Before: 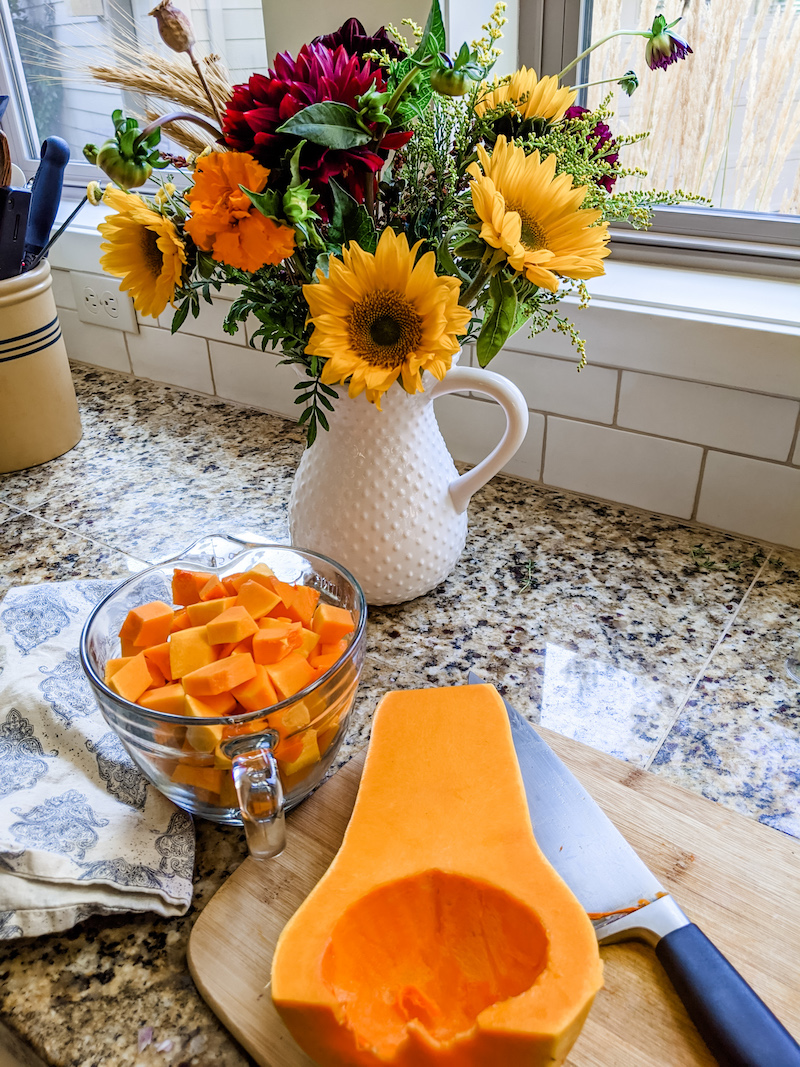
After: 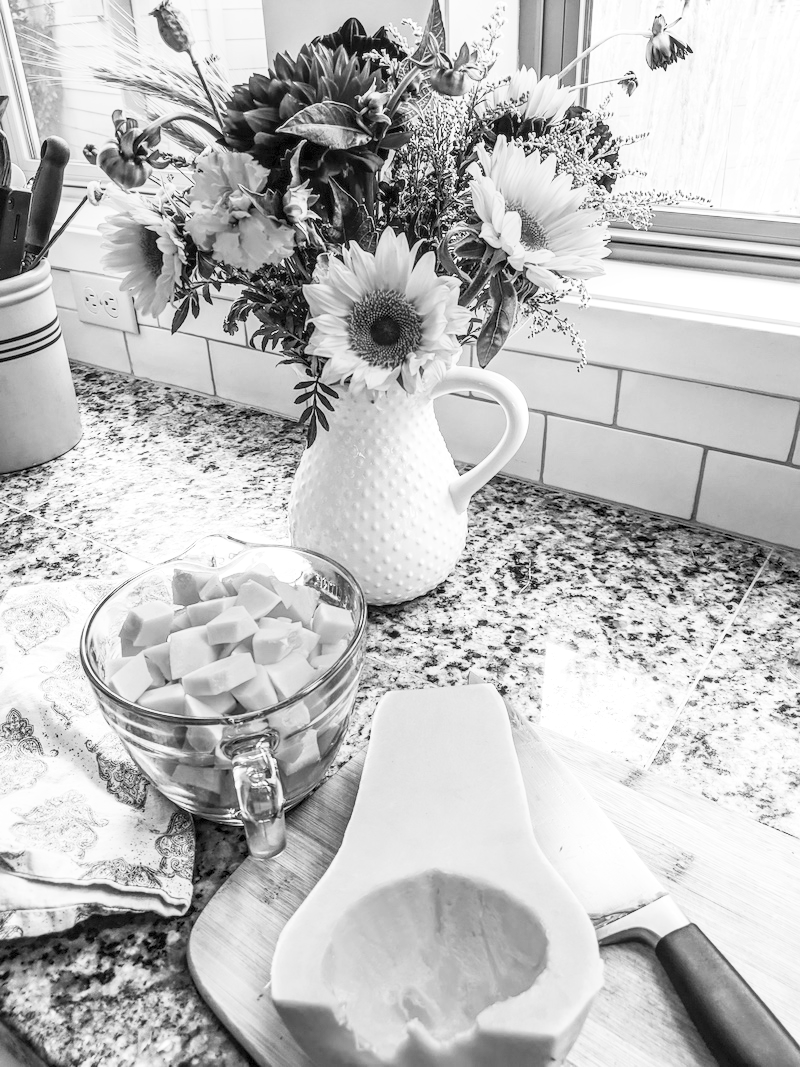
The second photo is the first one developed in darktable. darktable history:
local contrast: on, module defaults
contrast brightness saturation: contrast 0.39, brightness 0.53
monochrome: on, module defaults
